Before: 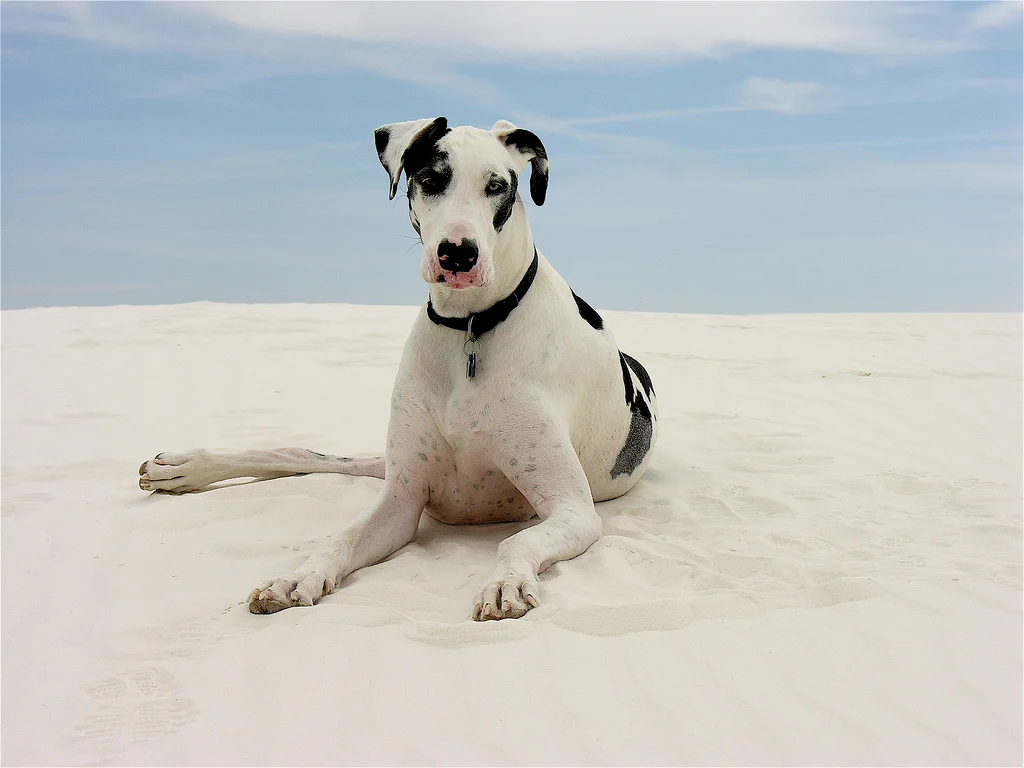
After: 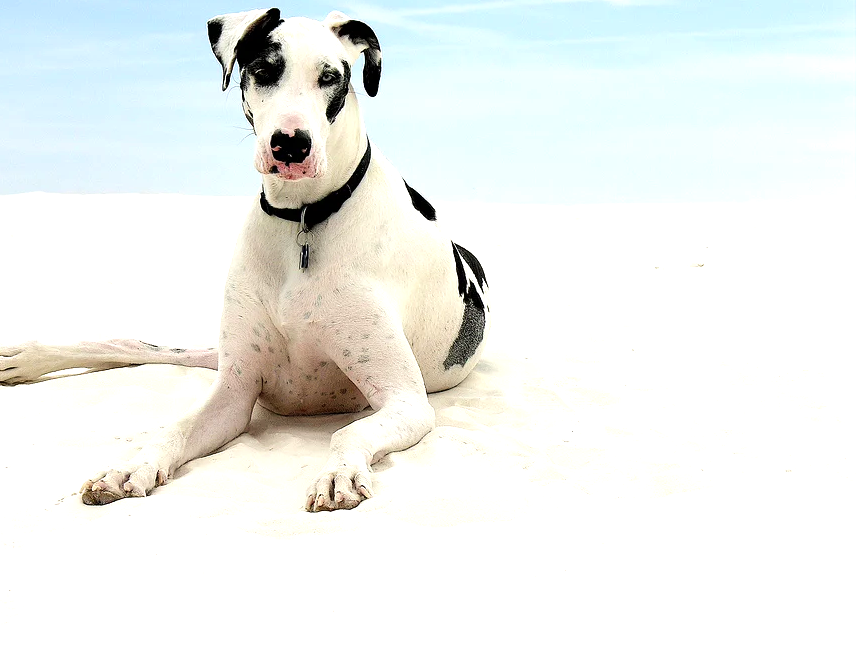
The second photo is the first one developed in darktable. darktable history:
tone equalizer: -8 EV -0.417 EV, -7 EV -0.389 EV, -6 EV -0.333 EV, -5 EV -0.222 EV, -3 EV 0.222 EV, -2 EV 0.333 EV, -1 EV 0.389 EV, +0 EV 0.417 EV, edges refinement/feathering 500, mask exposure compensation -1.57 EV, preserve details no
crop: left 16.315%, top 14.246%
exposure: exposure 0.515 EV, compensate highlight preservation false
